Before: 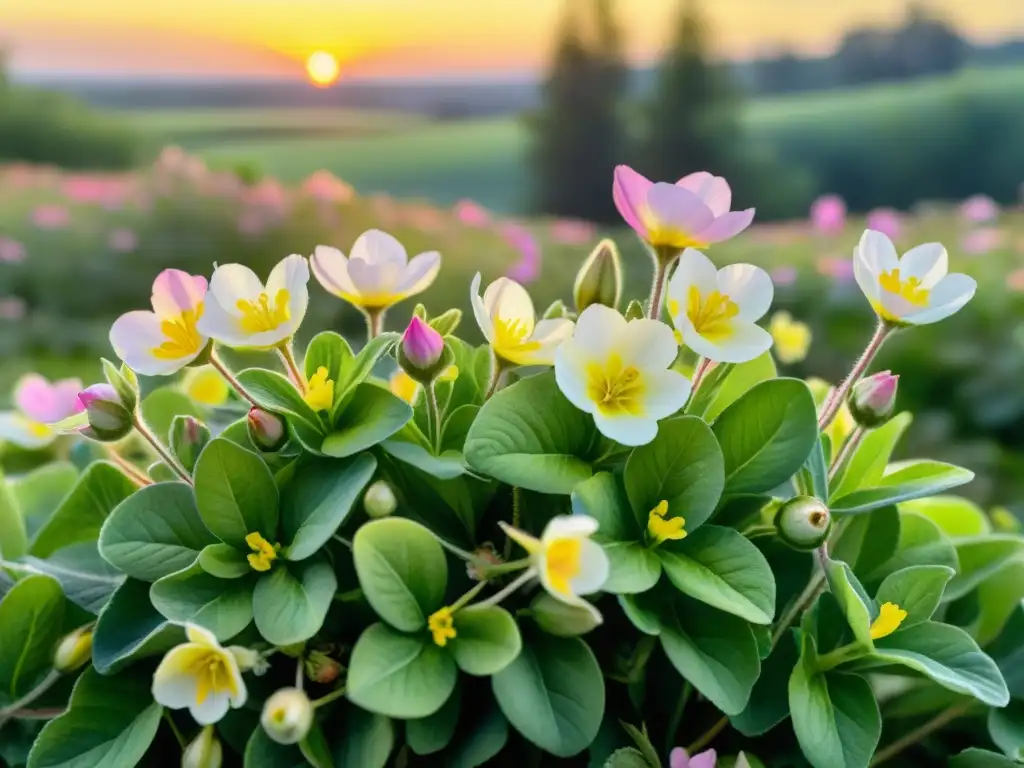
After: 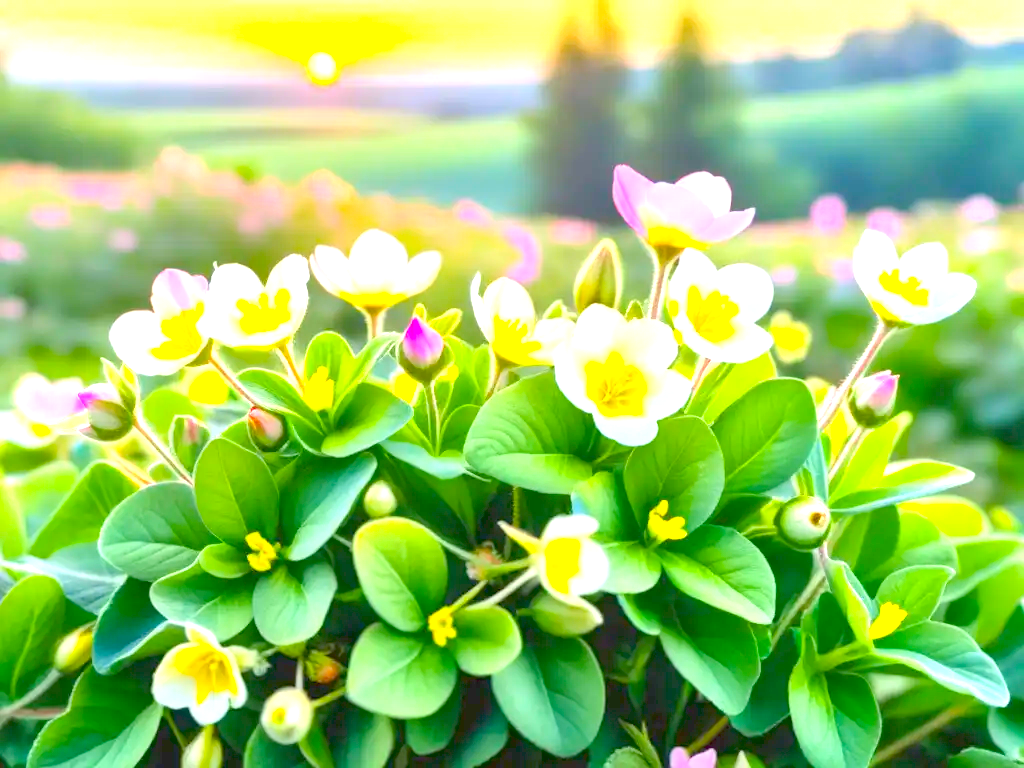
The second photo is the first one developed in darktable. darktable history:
exposure: black level correction 0, exposure 2.394 EV, compensate exposure bias true, compensate highlight preservation false
color balance rgb: shadows lift › luminance 0.933%, shadows lift › chroma 0.489%, shadows lift › hue 21.98°, perceptual saturation grading › global saturation 29.647%, contrast -29.486%
